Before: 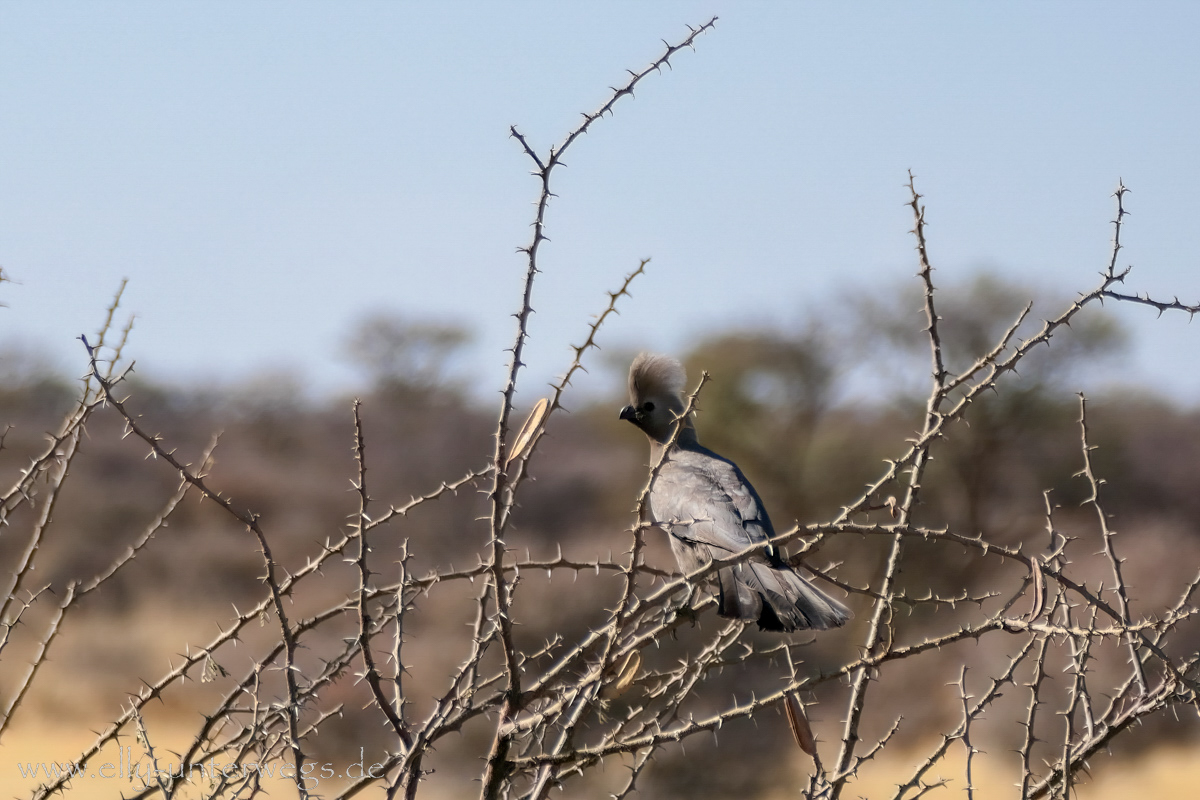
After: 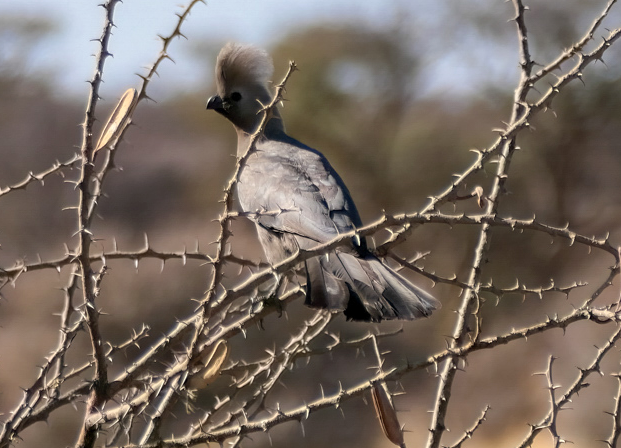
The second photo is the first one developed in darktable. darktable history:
crop: left 34.479%, top 38.822%, right 13.718%, bottom 5.172%
exposure: exposure 0.127 EV, compensate highlight preservation false
